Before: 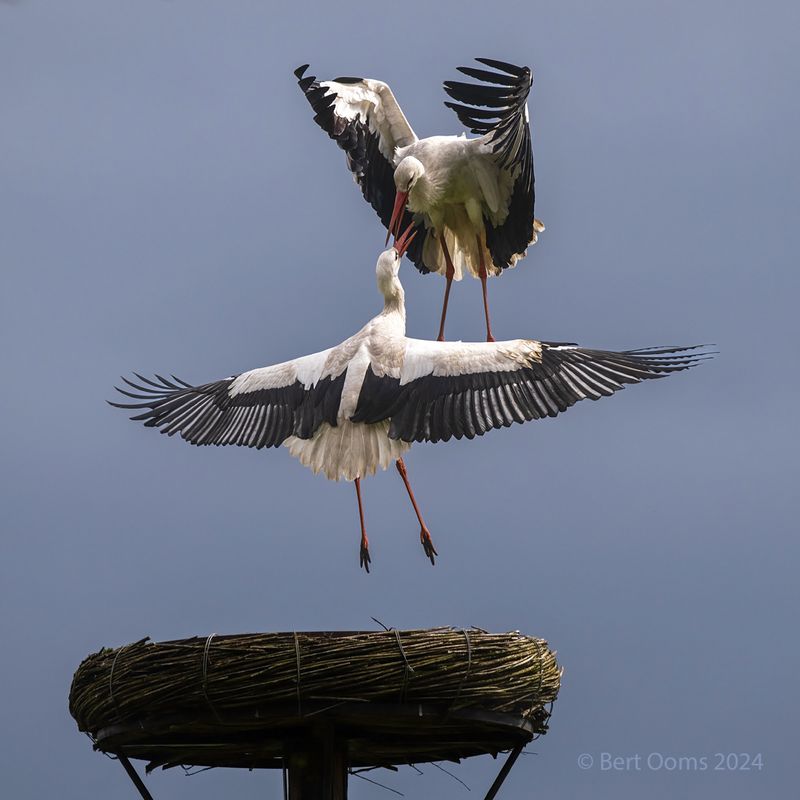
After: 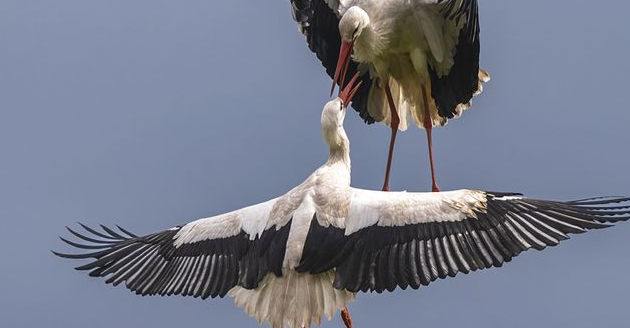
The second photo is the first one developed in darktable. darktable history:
crop: left 6.906%, top 18.776%, right 14.317%, bottom 40.208%
